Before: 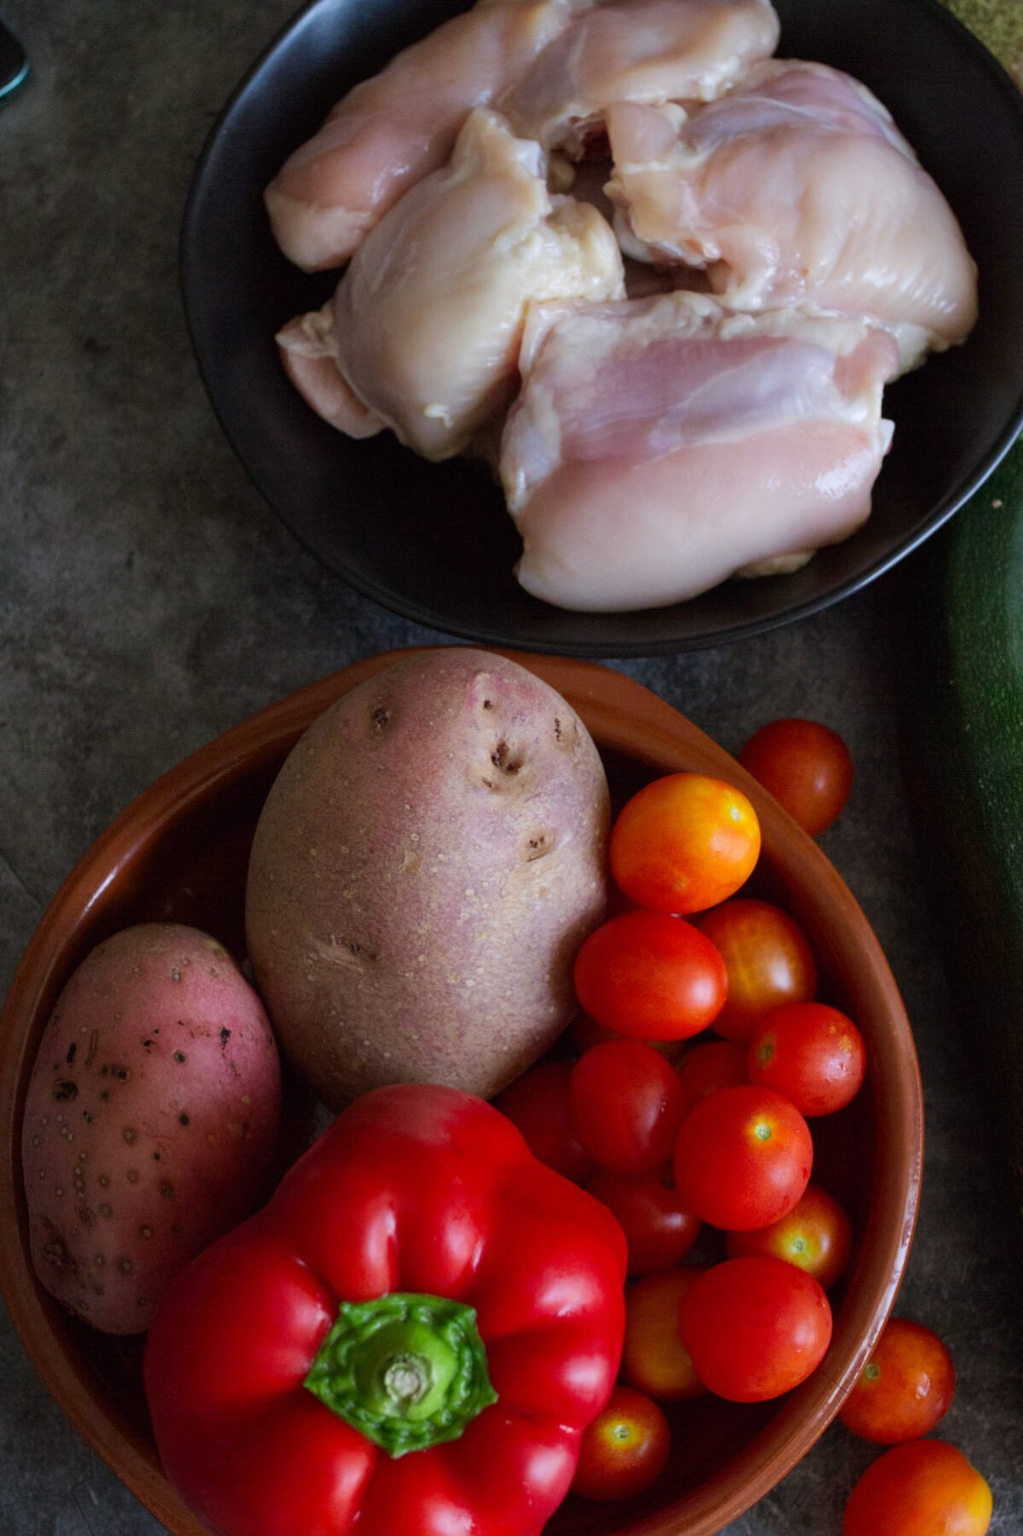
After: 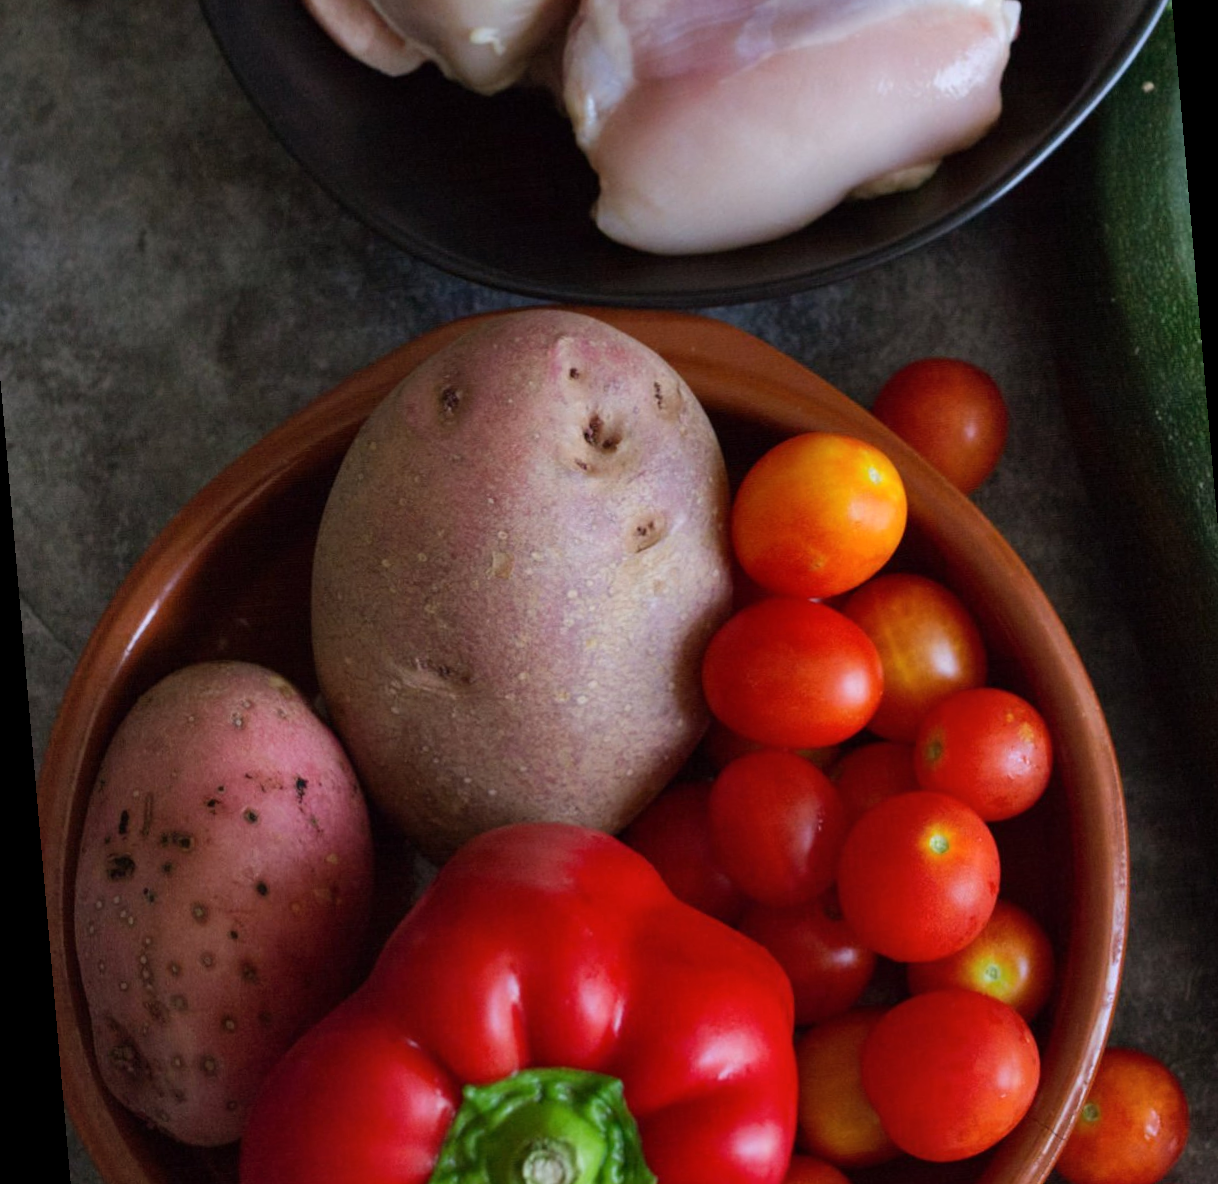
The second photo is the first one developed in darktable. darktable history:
rotate and perspective: rotation -5°, crop left 0.05, crop right 0.952, crop top 0.11, crop bottom 0.89
shadows and highlights: shadows 32, highlights -32, soften with gaussian
crop and rotate: top 19.998%
